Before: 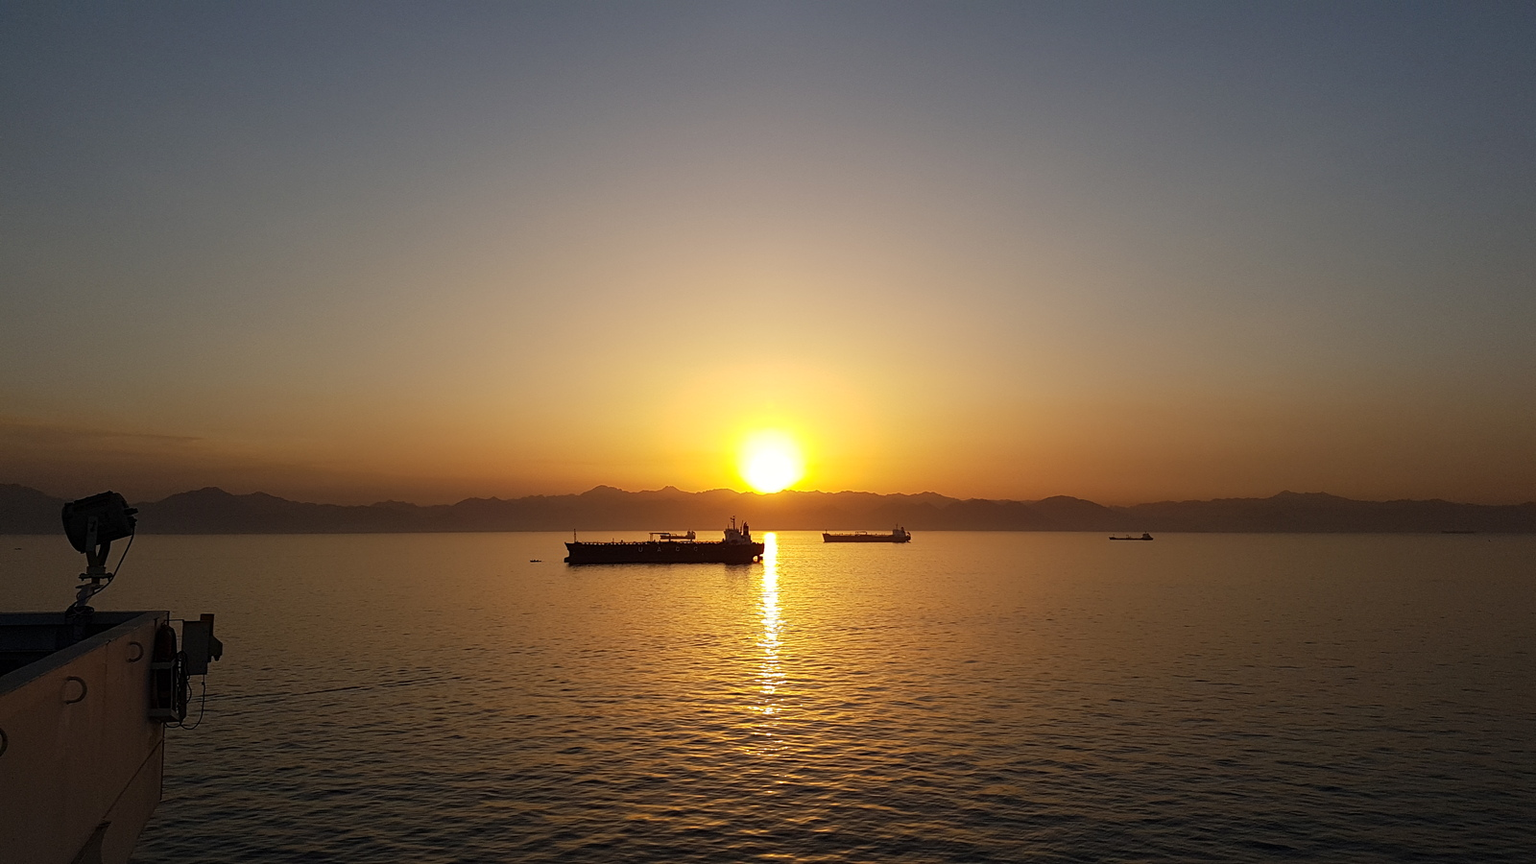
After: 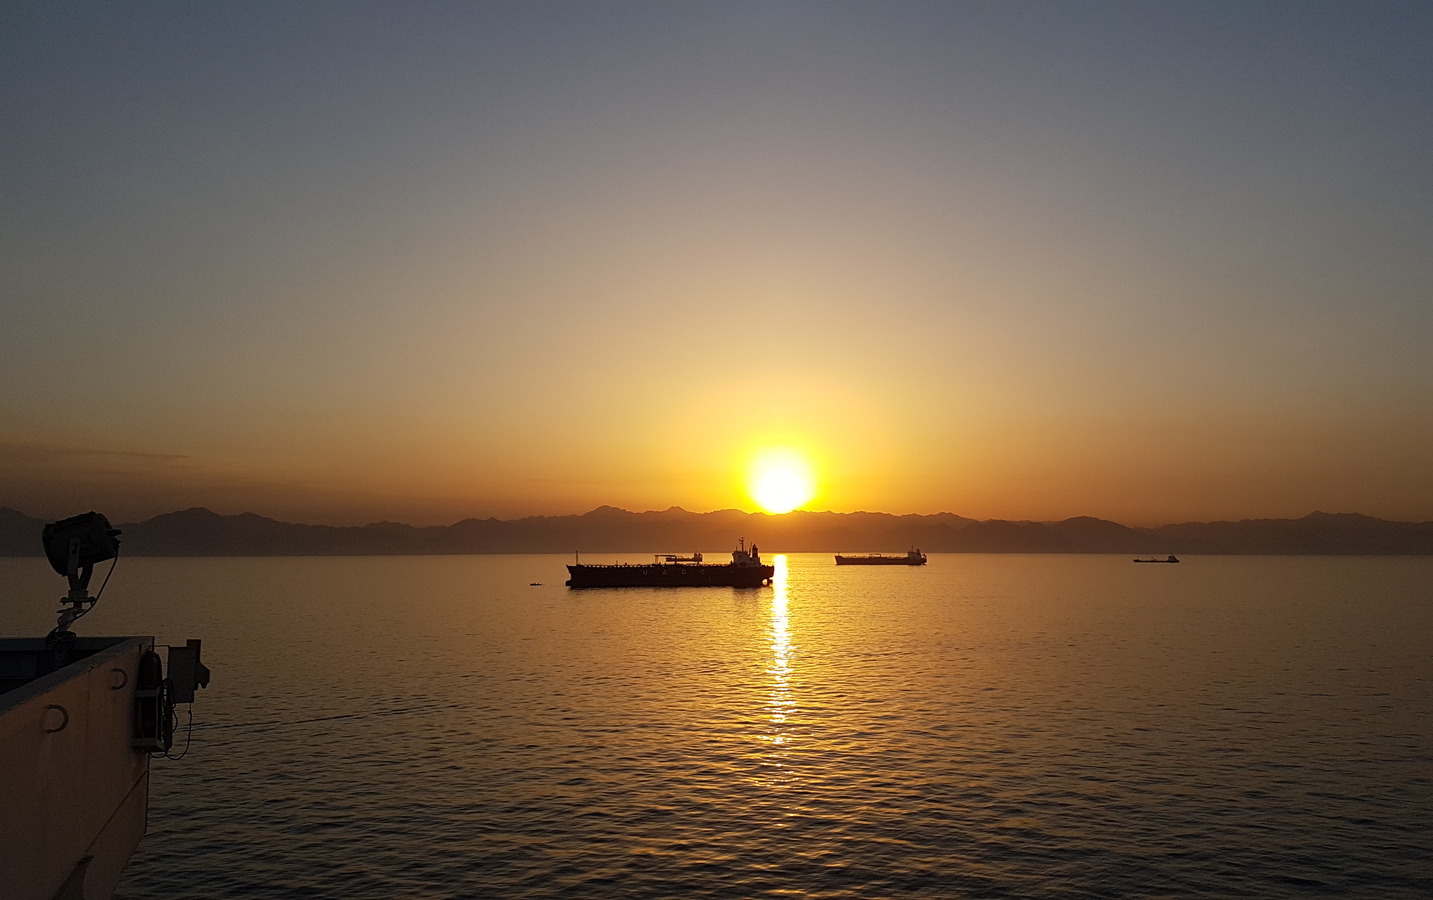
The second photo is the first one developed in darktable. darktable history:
crop and rotate: left 1.391%, right 9.046%
